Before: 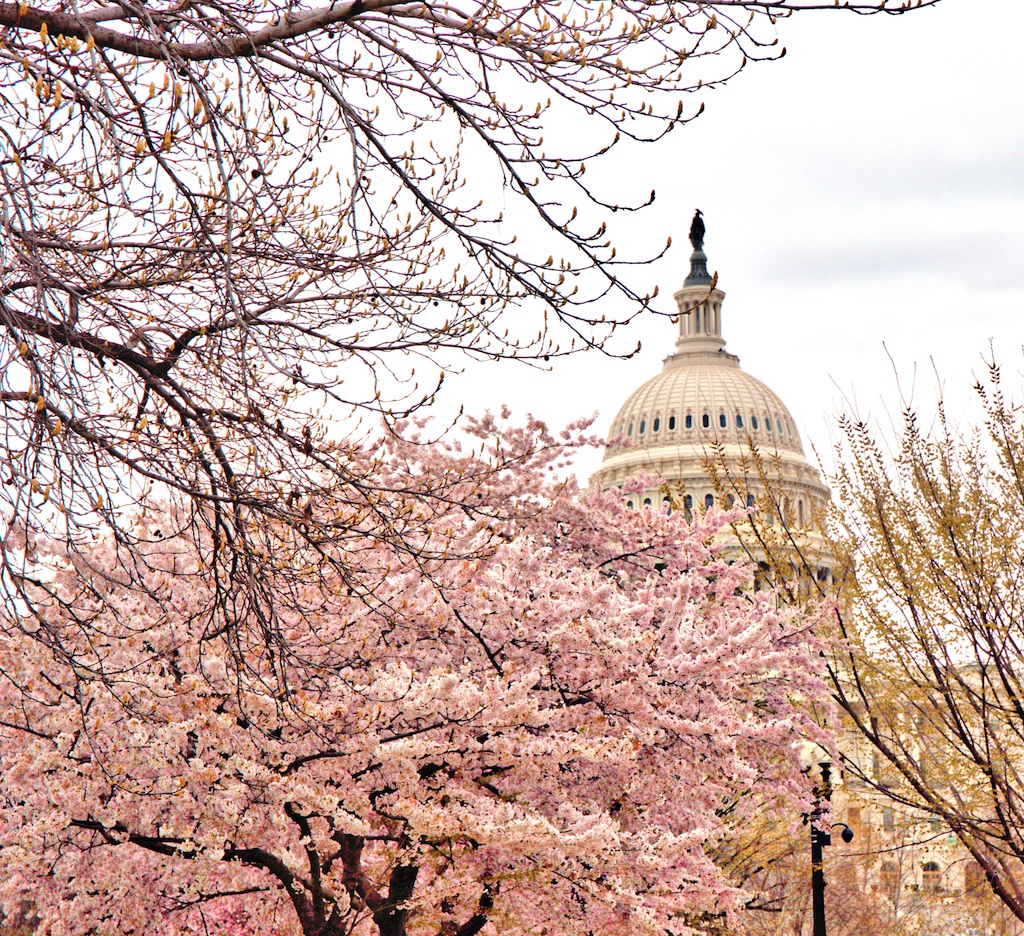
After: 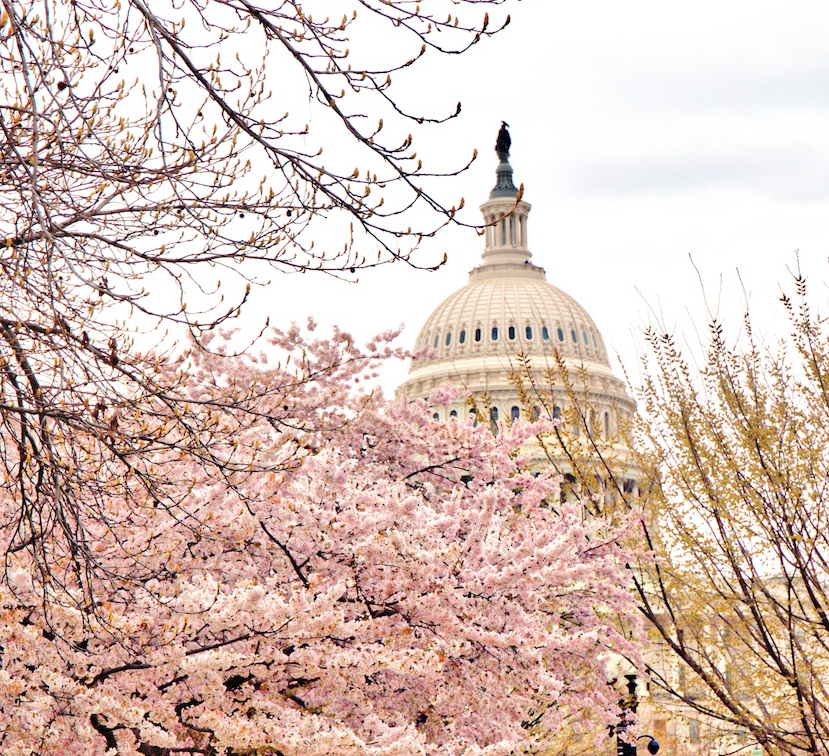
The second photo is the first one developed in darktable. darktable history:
crop: left 18.986%, top 9.503%, right 0%, bottom 9.667%
